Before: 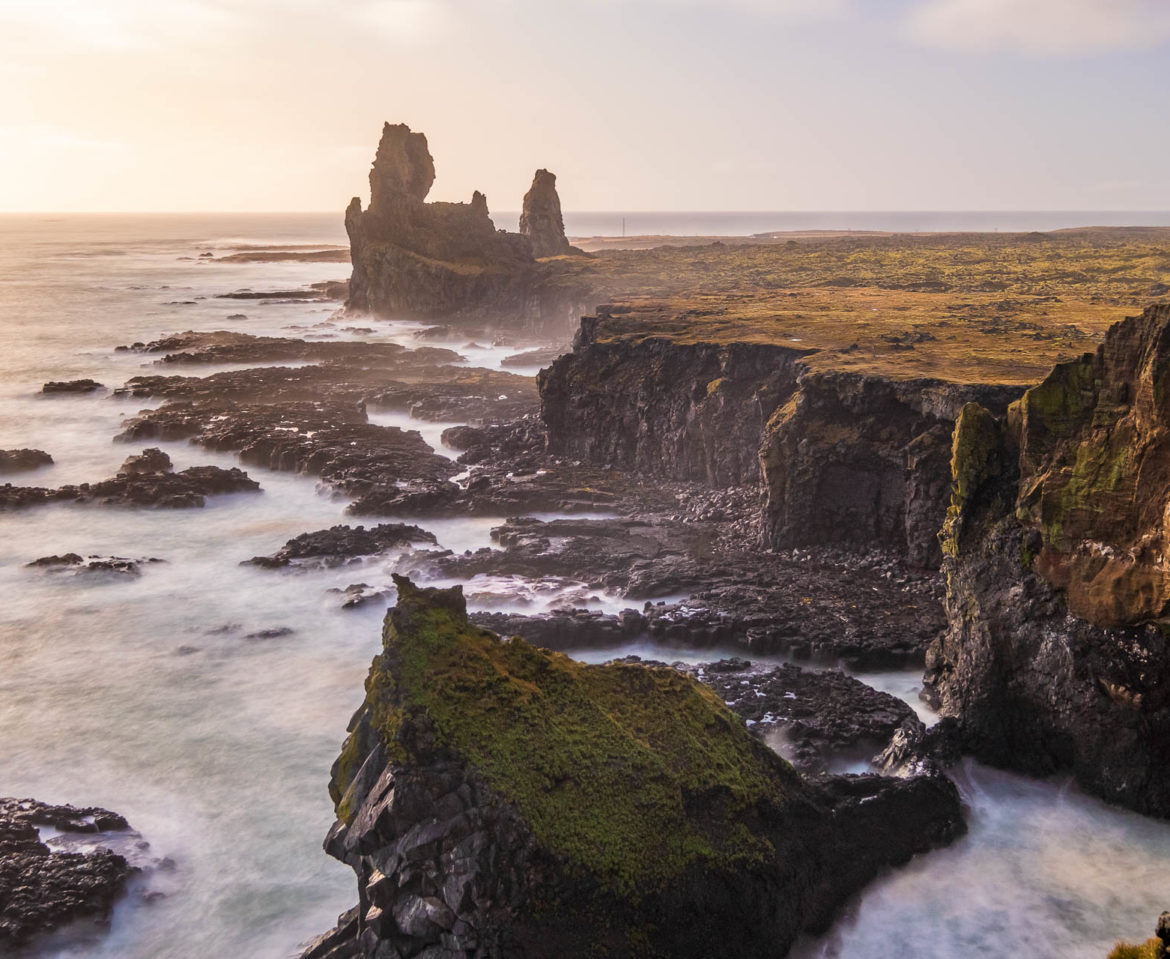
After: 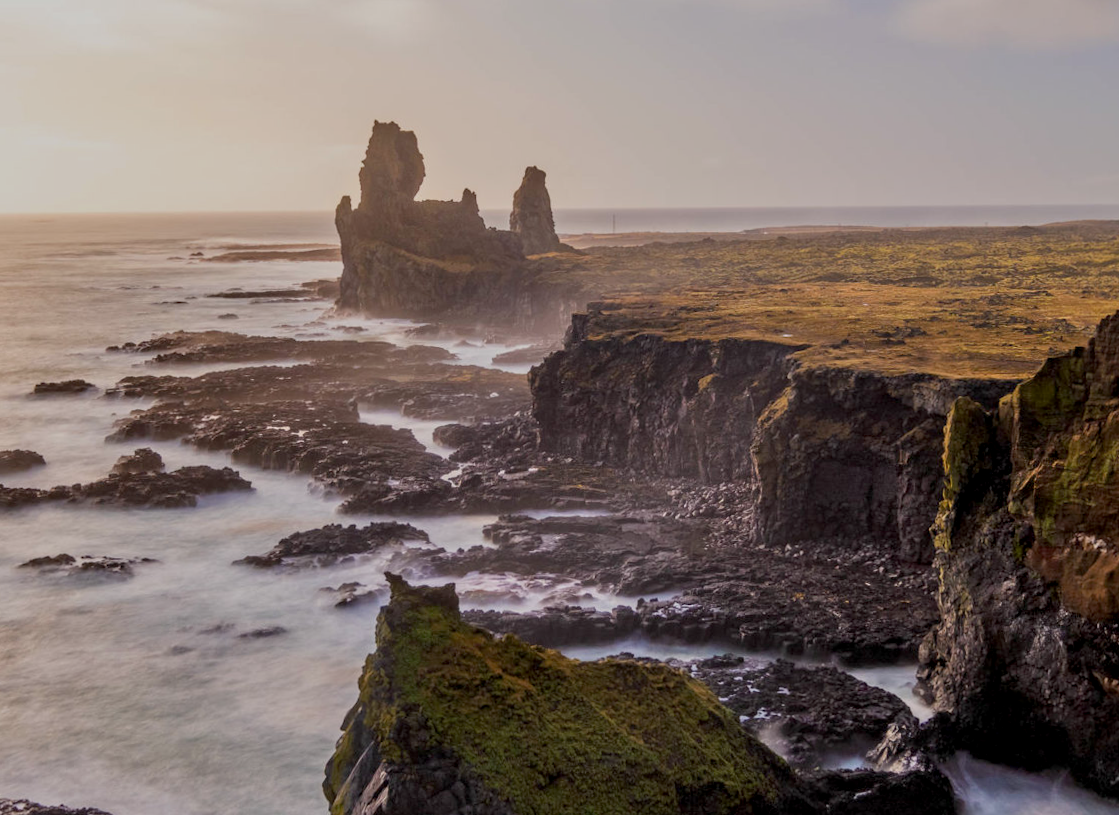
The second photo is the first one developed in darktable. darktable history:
crop and rotate: angle 0.386°, left 0.314%, right 3.194%, bottom 14.24%
tone equalizer: -8 EV -0.002 EV, -7 EV 0.004 EV, -6 EV -0.017 EV, -5 EV 0.019 EV, -4 EV -0.01 EV, -3 EV 0.039 EV, -2 EV -0.05 EV, -1 EV -0.282 EV, +0 EV -0.573 EV
exposure: black level correction 0.009, exposure -0.163 EV, compensate exposure bias true, compensate highlight preservation false
